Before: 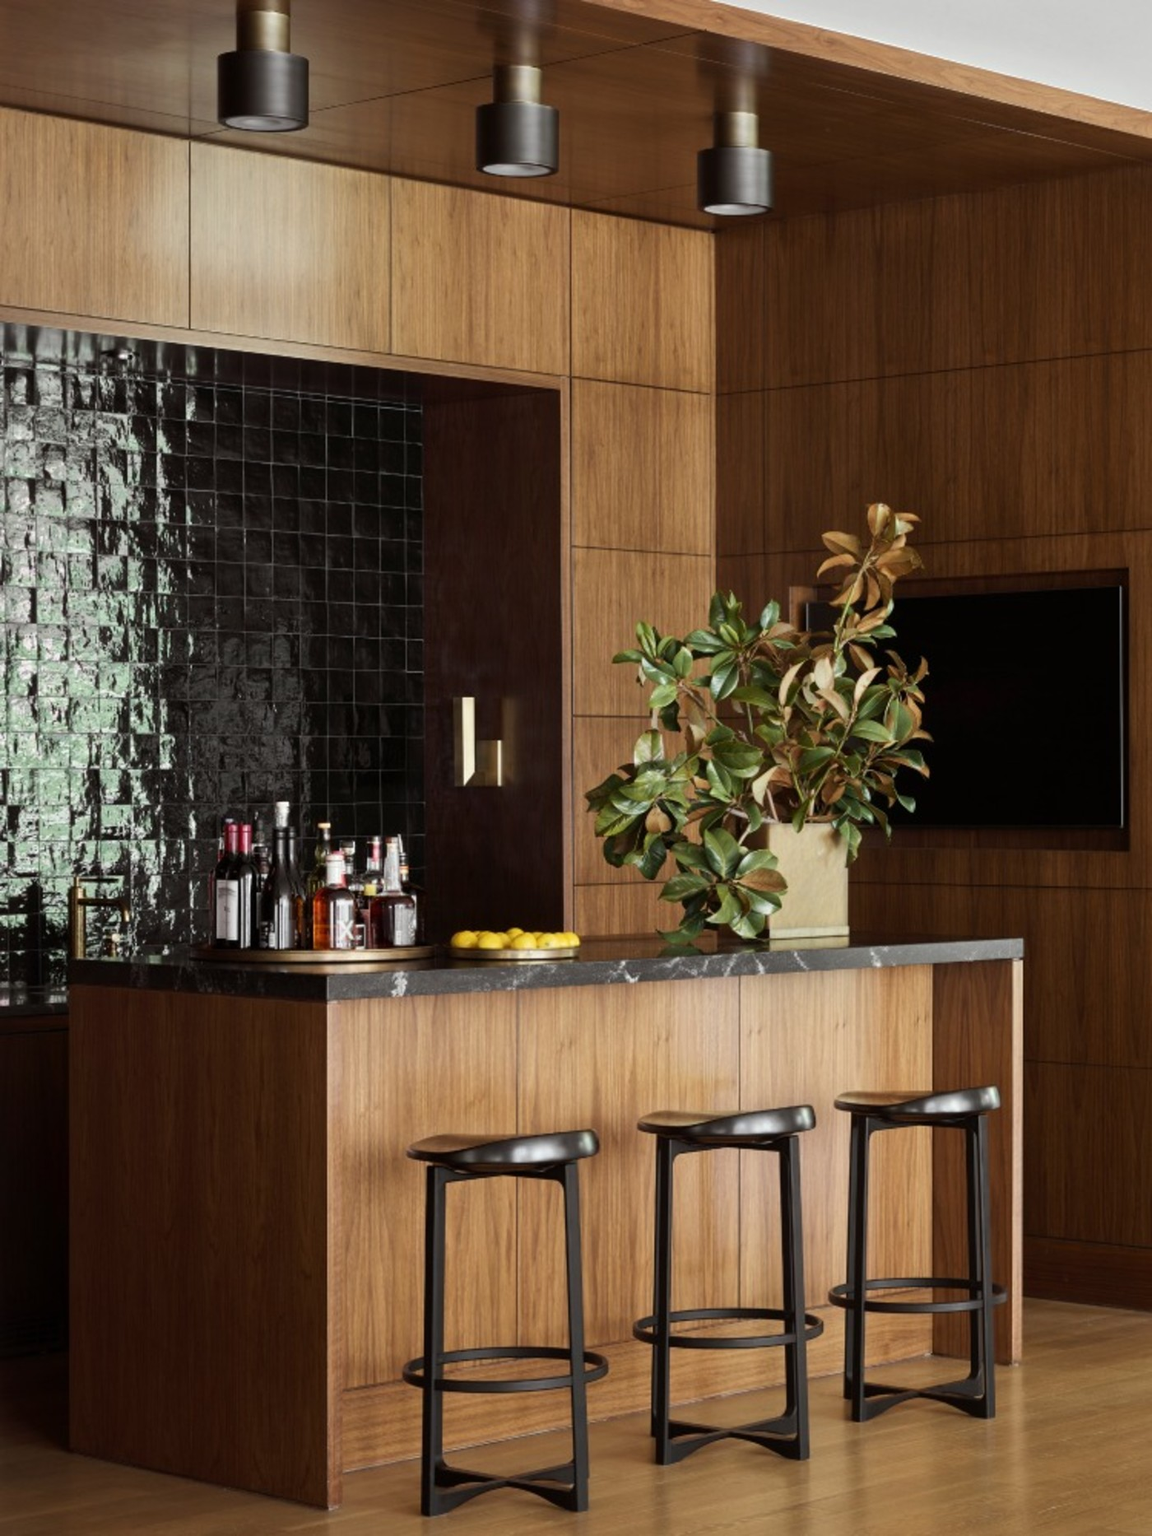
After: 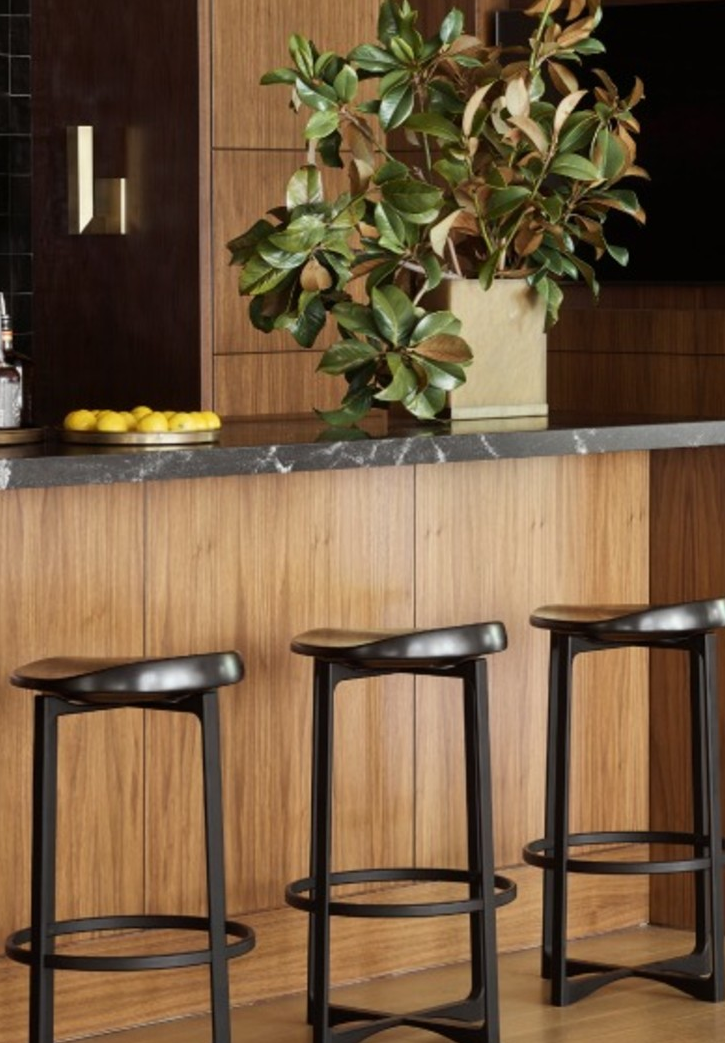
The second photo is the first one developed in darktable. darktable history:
crop: left 34.599%, top 38.685%, right 13.602%, bottom 5.405%
